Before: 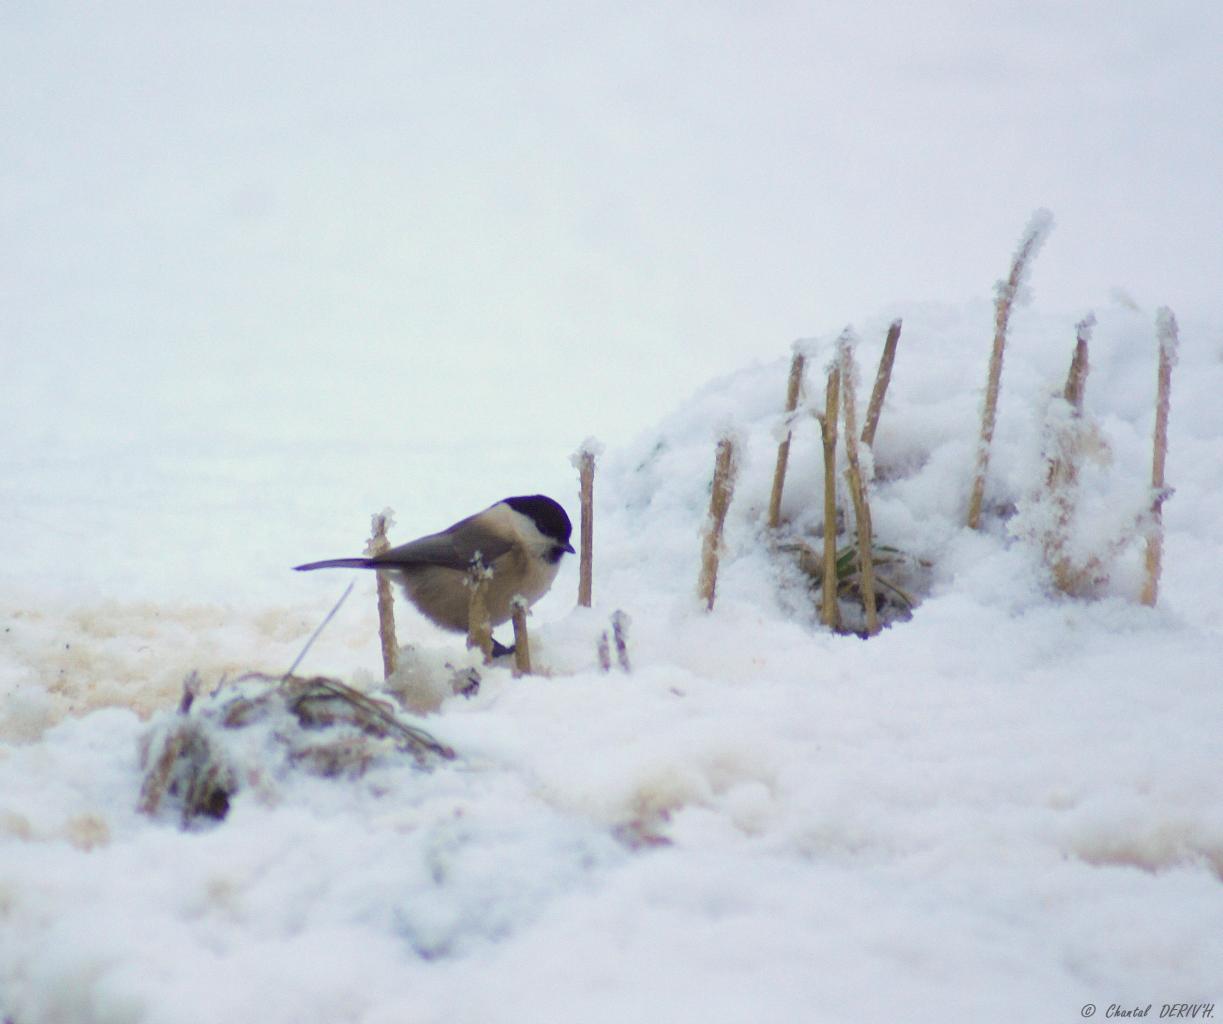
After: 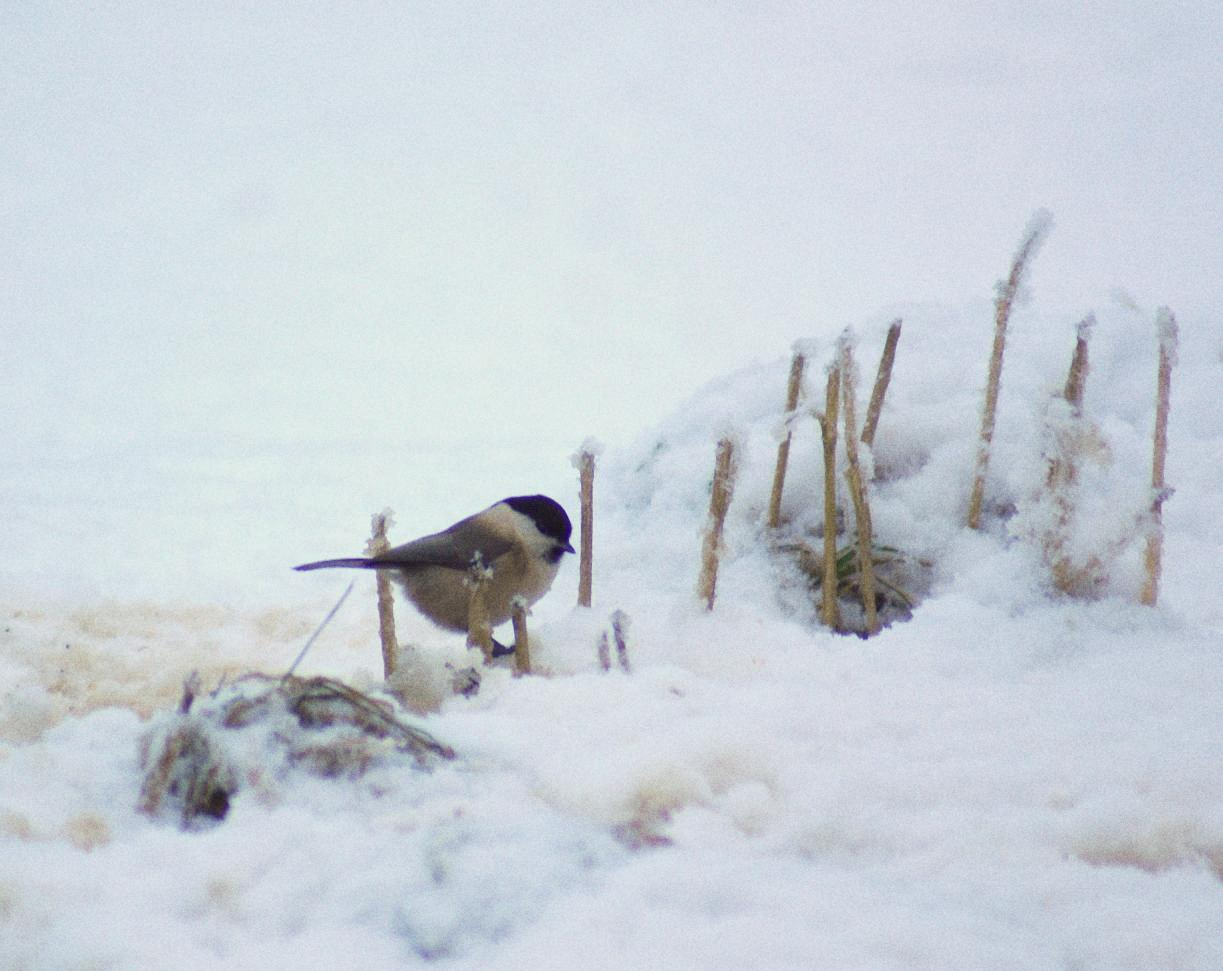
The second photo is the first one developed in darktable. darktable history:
crop and rotate: top 0%, bottom 5.097%
grain: coarseness 22.88 ISO
